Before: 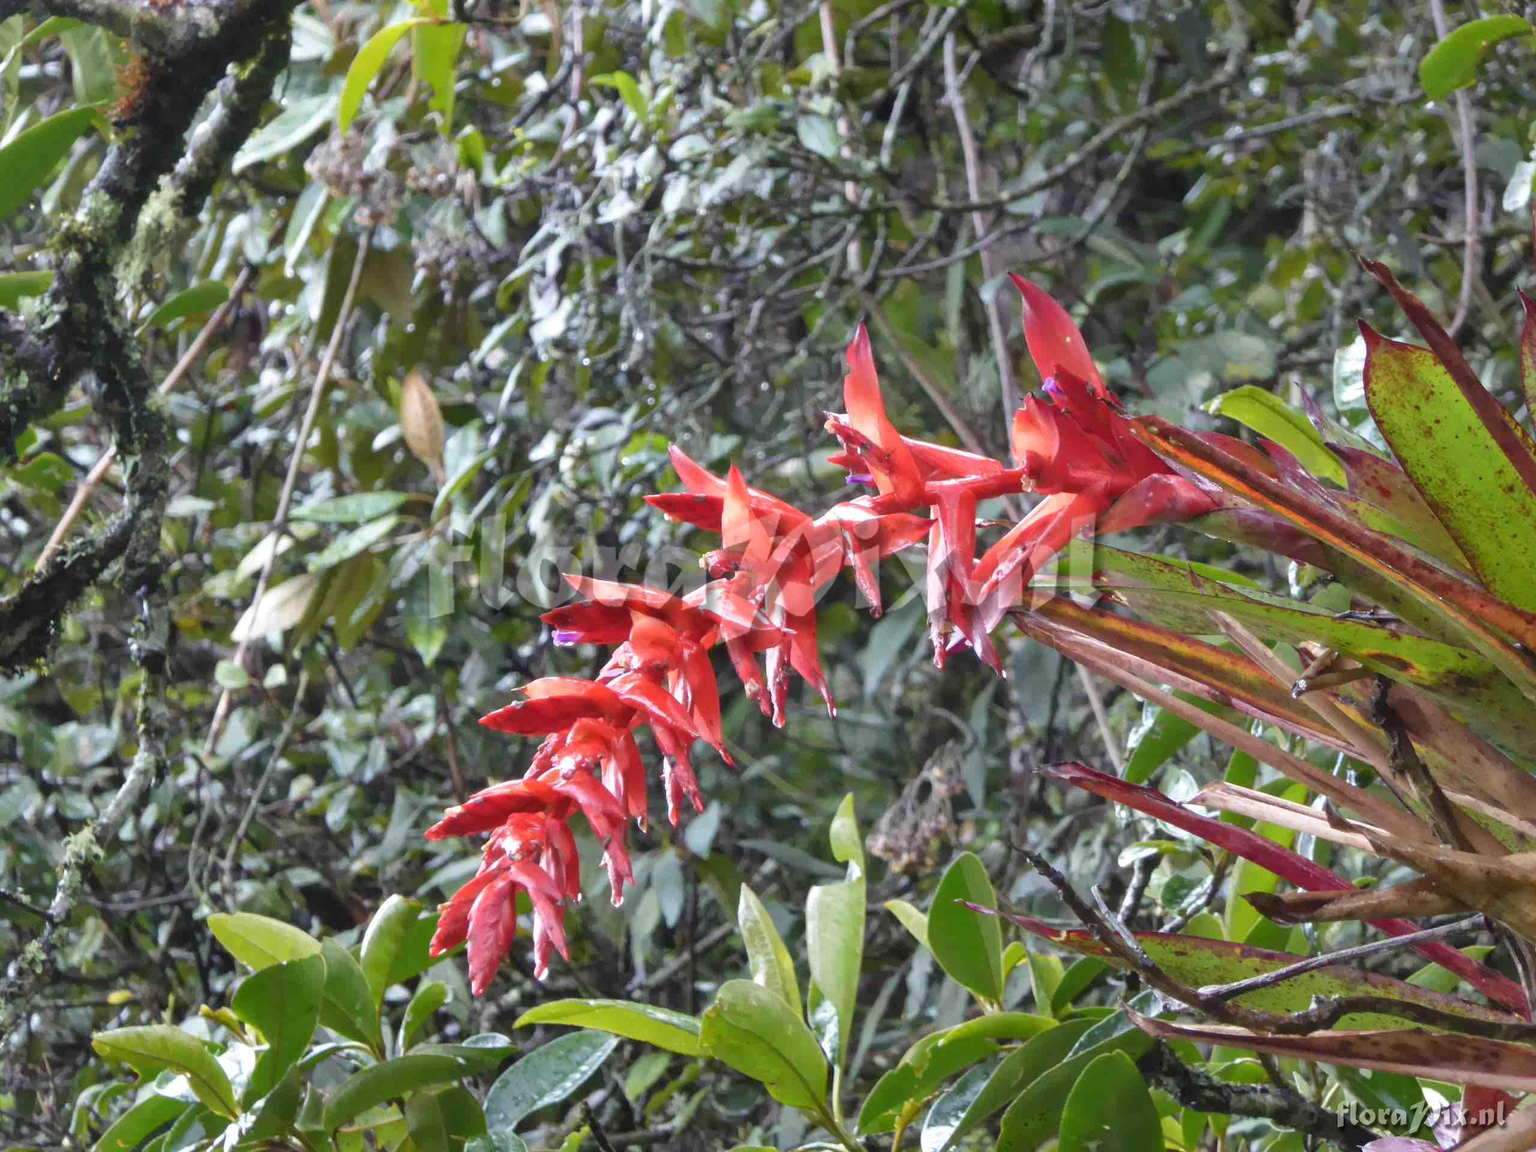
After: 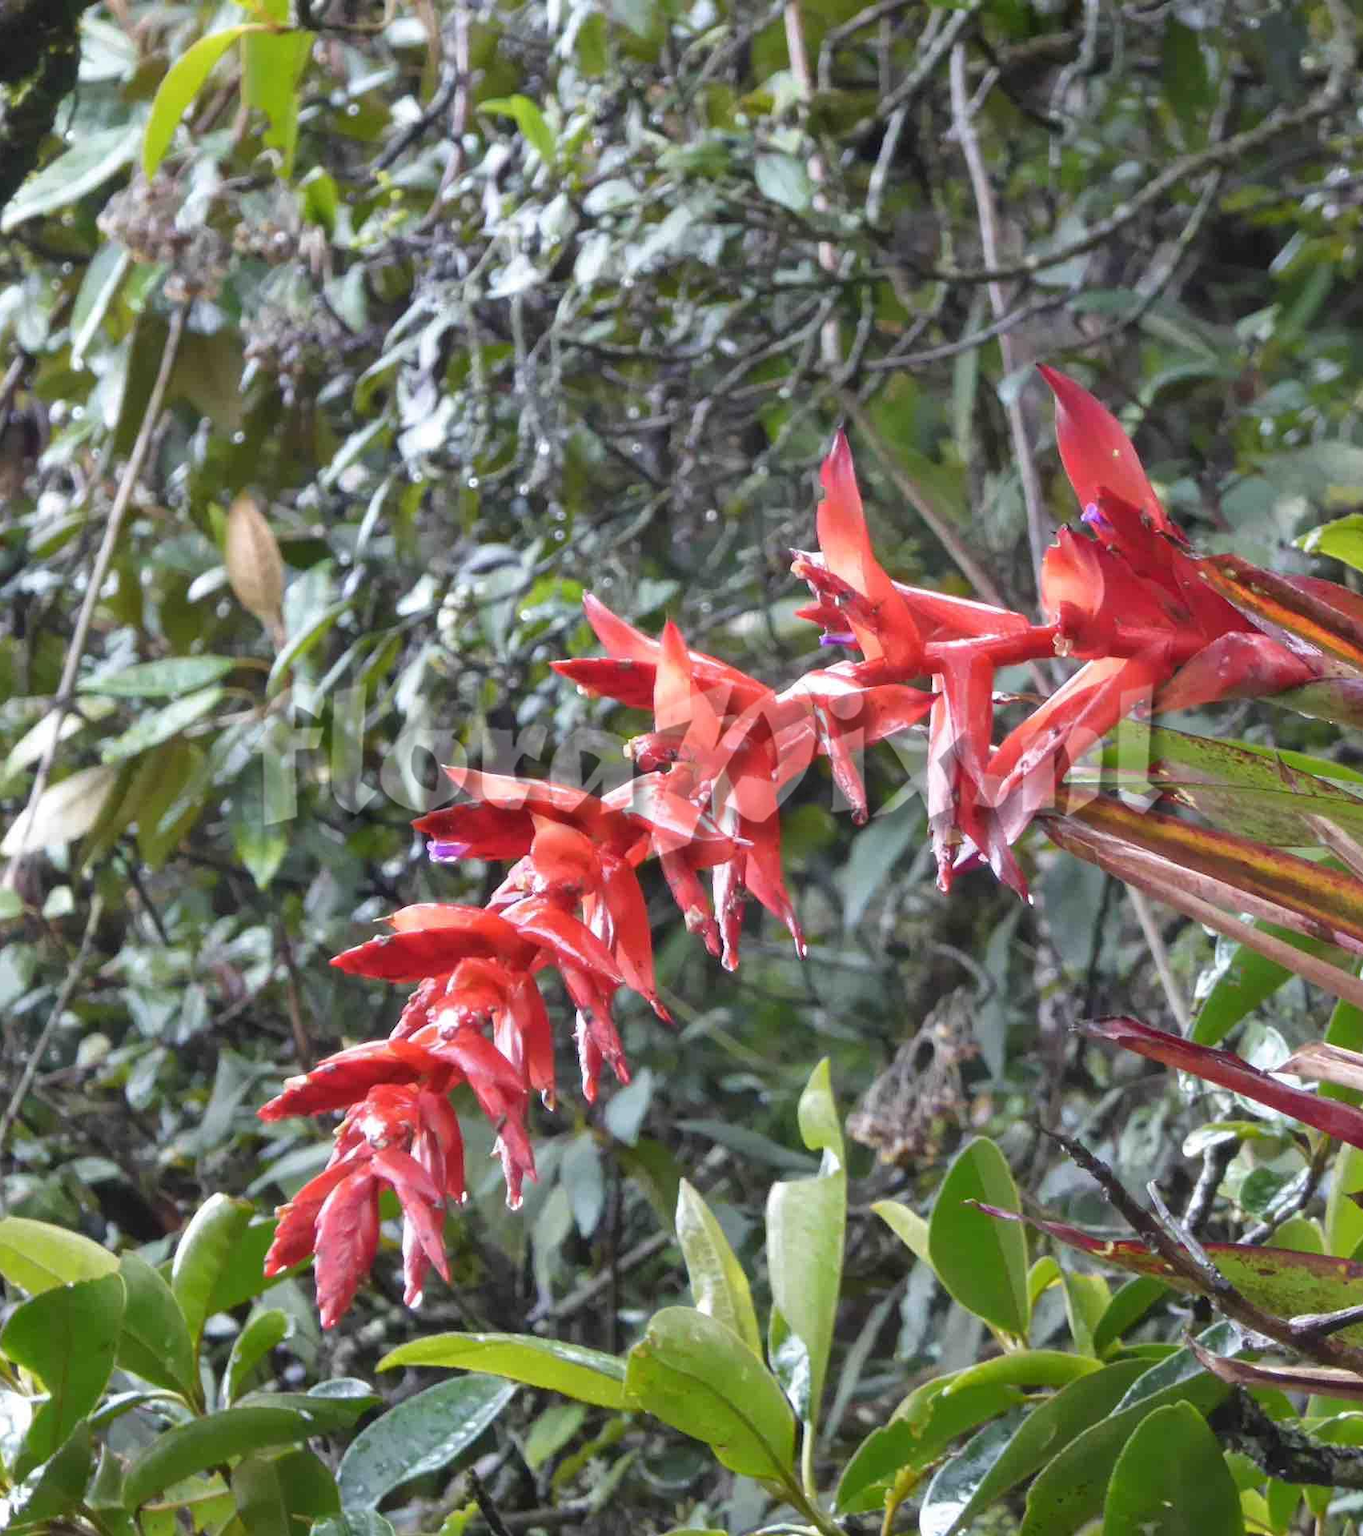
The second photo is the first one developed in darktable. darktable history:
crop and rotate: left 15.109%, right 18.325%
